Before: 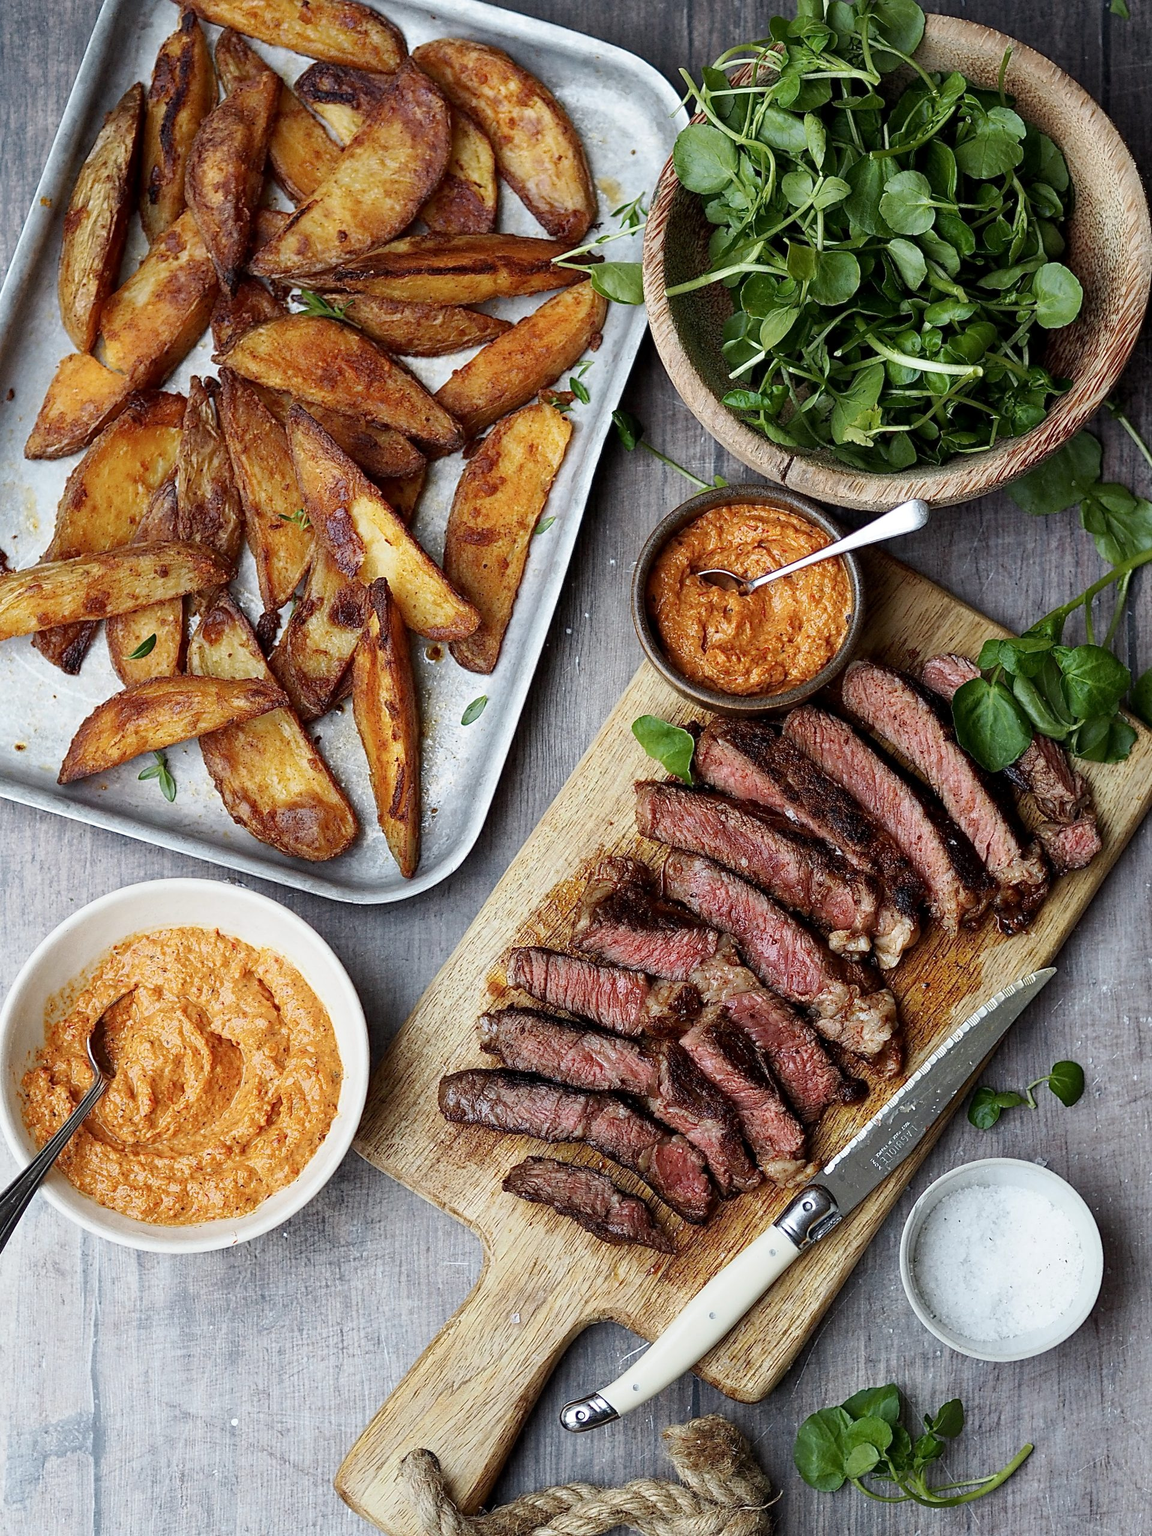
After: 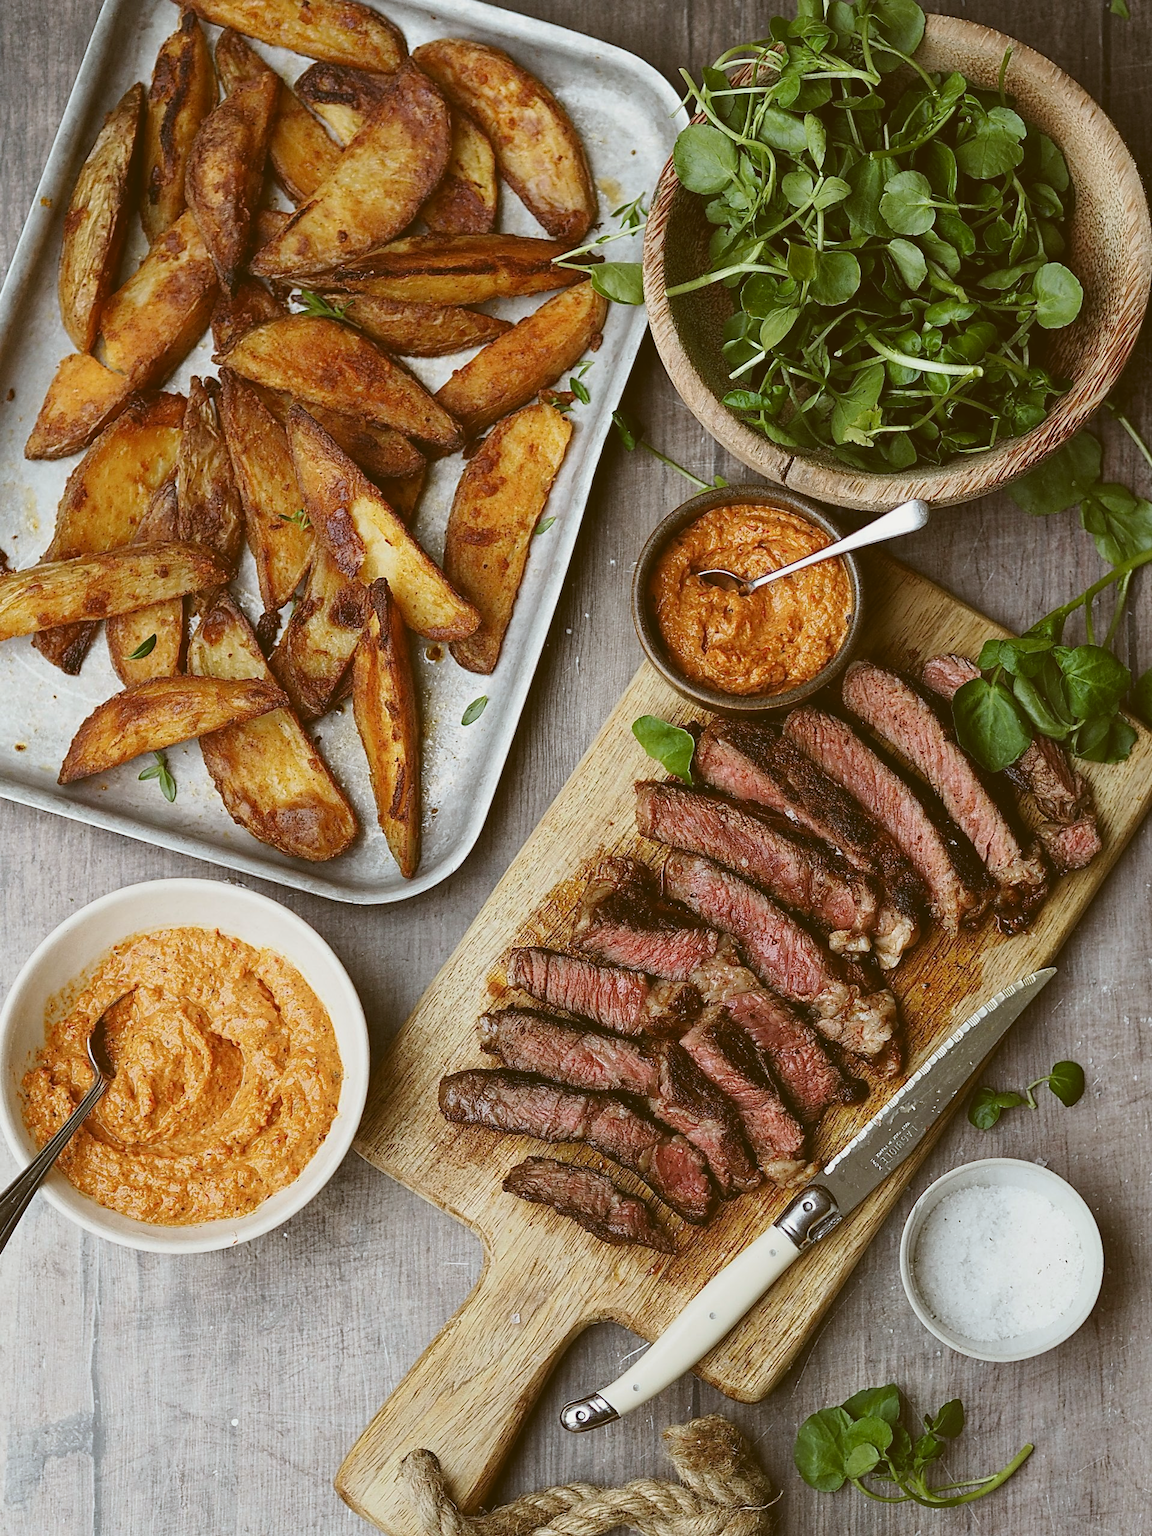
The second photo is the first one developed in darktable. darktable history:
color correction: highlights a* -0.562, highlights b* 0.18, shadows a* 4.65, shadows b* 20.11
exposure: black level correction -0.014, exposure -0.196 EV, compensate highlight preservation false
